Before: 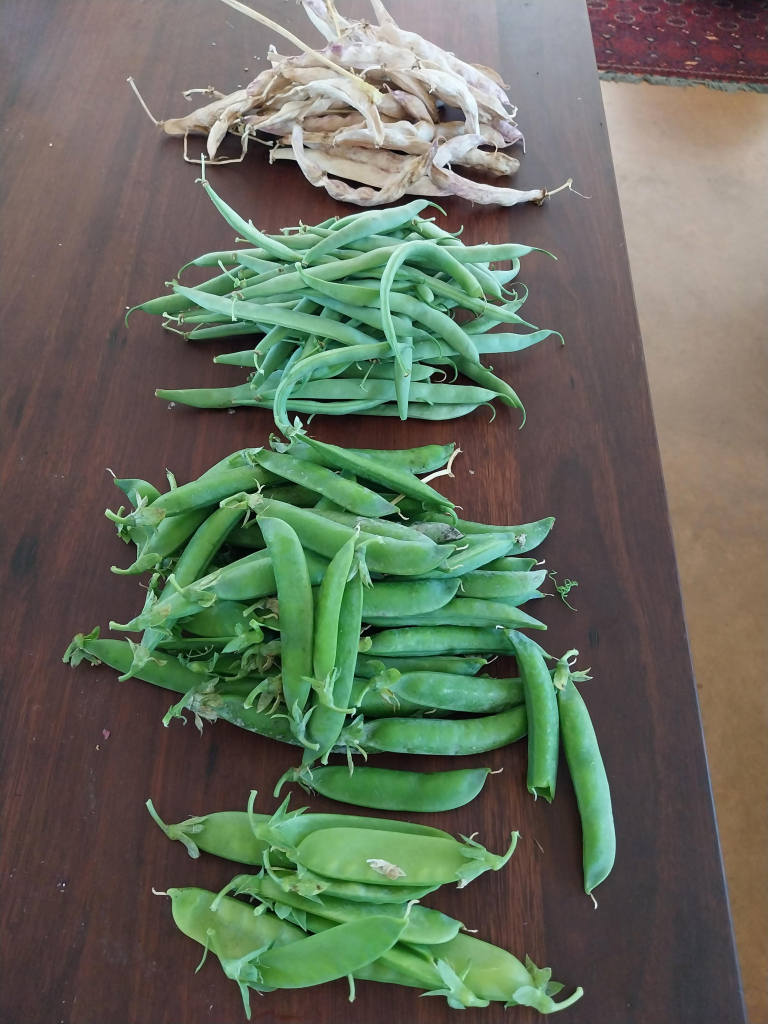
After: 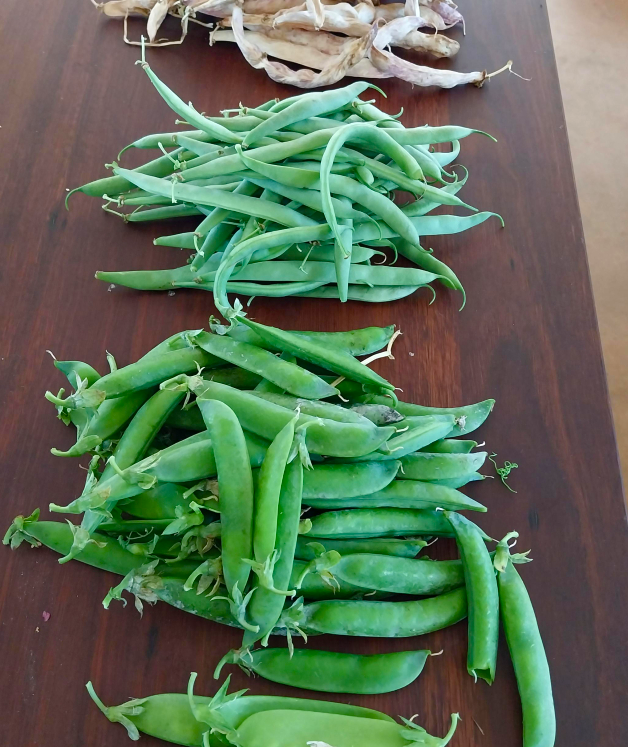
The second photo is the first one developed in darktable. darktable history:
crop: left 7.877%, top 11.561%, right 10.28%, bottom 15.446%
color balance rgb: perceptual saturation grading › global saturation 20%, perceptual saturation grading › highlights -24.82%, perceptual saturation grading › shadows 26.011%, perceptual brilliance grading › global brilliance 2.639%, global vibrance 20%
